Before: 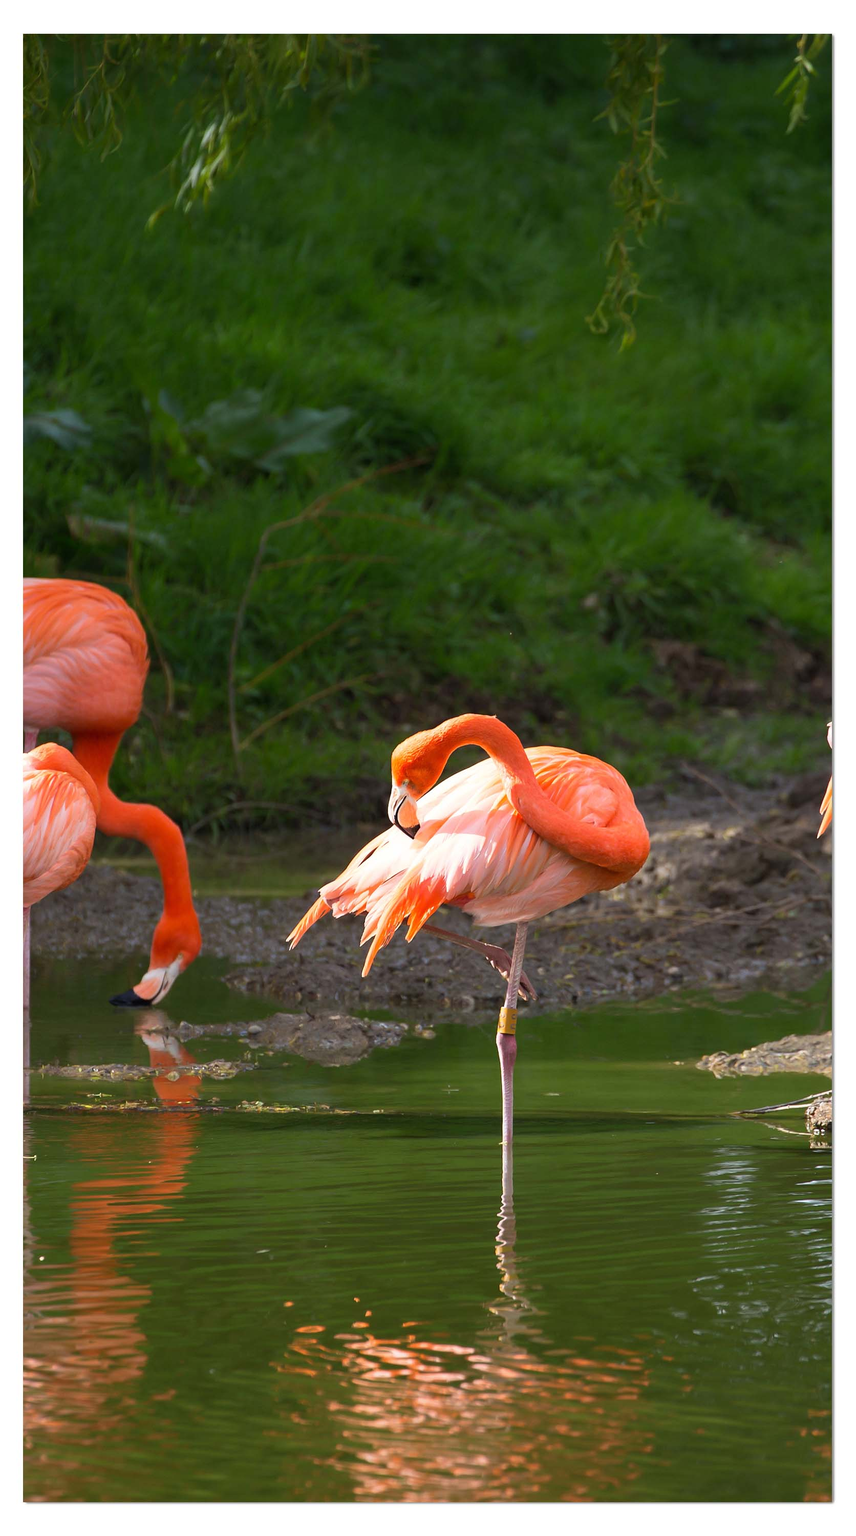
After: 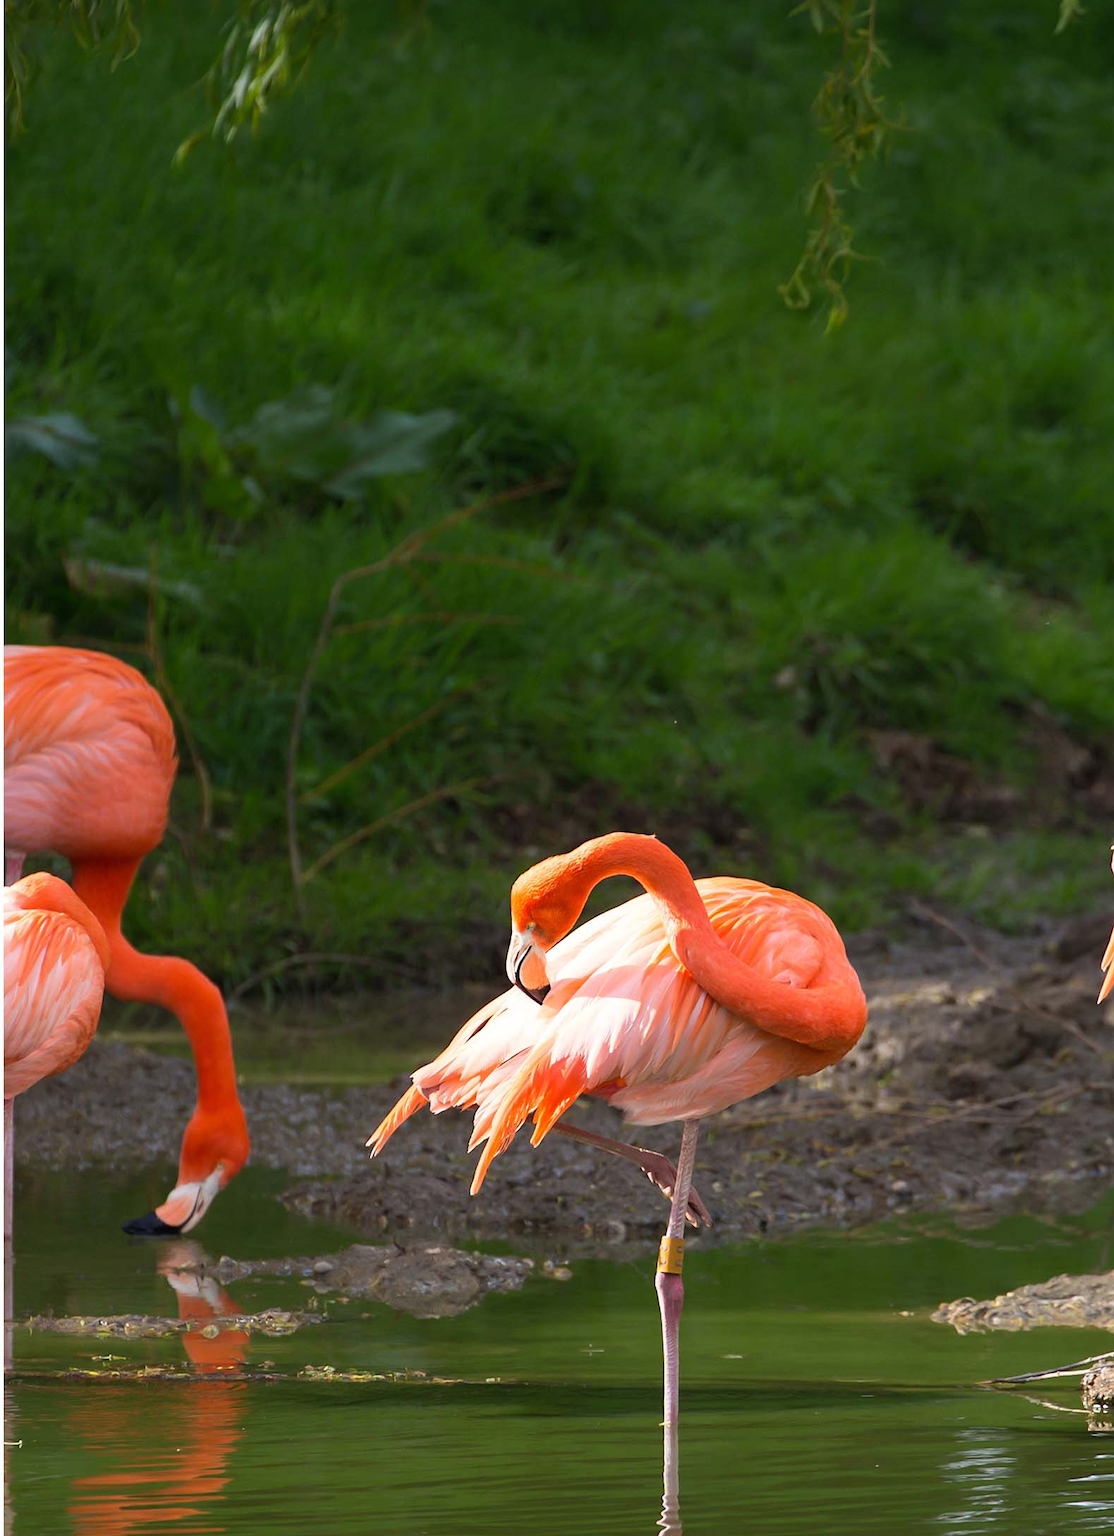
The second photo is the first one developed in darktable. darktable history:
crop: left 2.404%, top 7.163%, right 3.048%, bottom 20.227%
